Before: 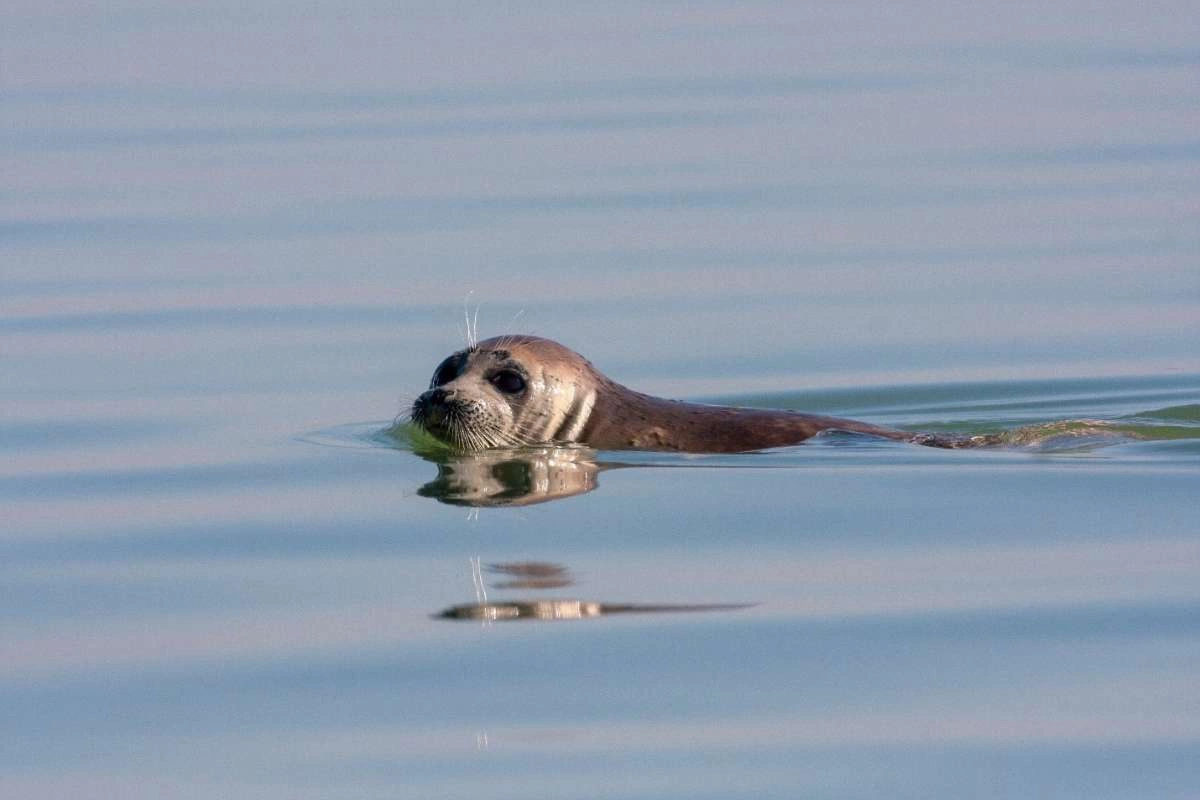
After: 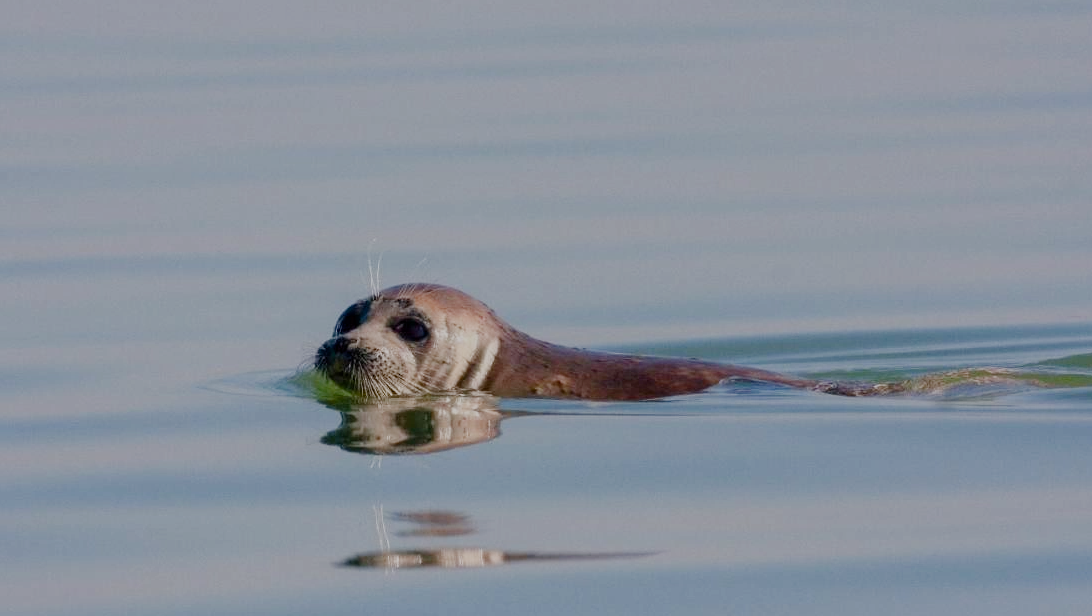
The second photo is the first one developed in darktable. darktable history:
crop: left 8.155%, top 6.611%, bottom 15.385%
sigmoid: contrast 1.05, skew -0.15
color balance rgb: perceptual saturation grading › global saturation 20%, perceptual saturation grading › highlights -25%, perceptual saturation grading › shadows 25%
